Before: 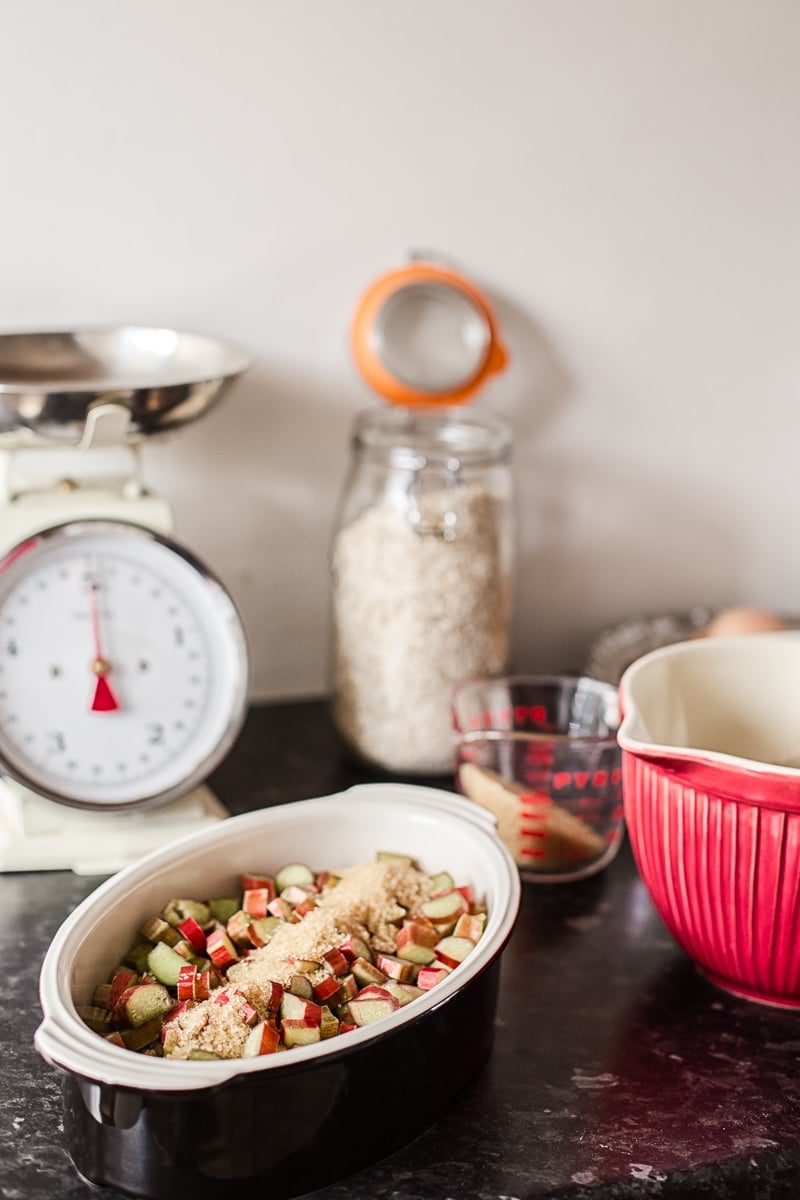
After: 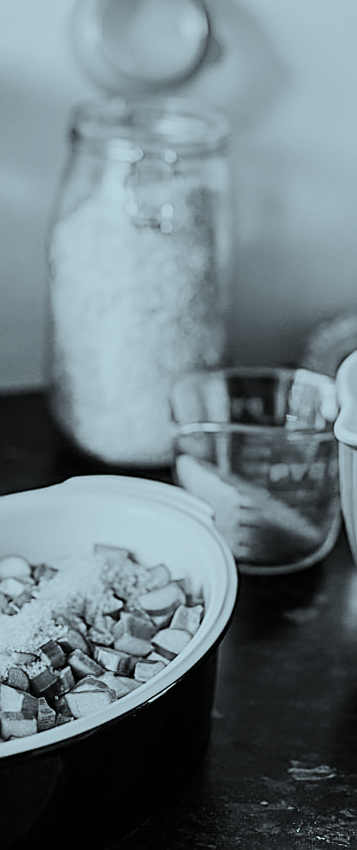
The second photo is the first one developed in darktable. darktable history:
crop: left 35.495%, top 25.74%, right 19.87%, bottom 3.417%
filmic rgb: black relative exposure -7.65 EV, white relative exposure 4.56 EV, hardness 3.61, contrast 1.057, preserve chrominance no, color science v5 (2021), contrast in shadows safe, contrast in highlights safe
tone equalizer: edges refinement/feathering 500, mask exposure compensation -1.57 EV, preserve details no
color correction: highlights a* -10, highlights b* -10.24
sharpen: on, module defaults
color calibration: output gray [0.31, 0.36, 0.33, 0], illuminant same as pipeline (D50), adaptation none (bypass), x 0.333, y 0.334, temperature 5005.43 K
